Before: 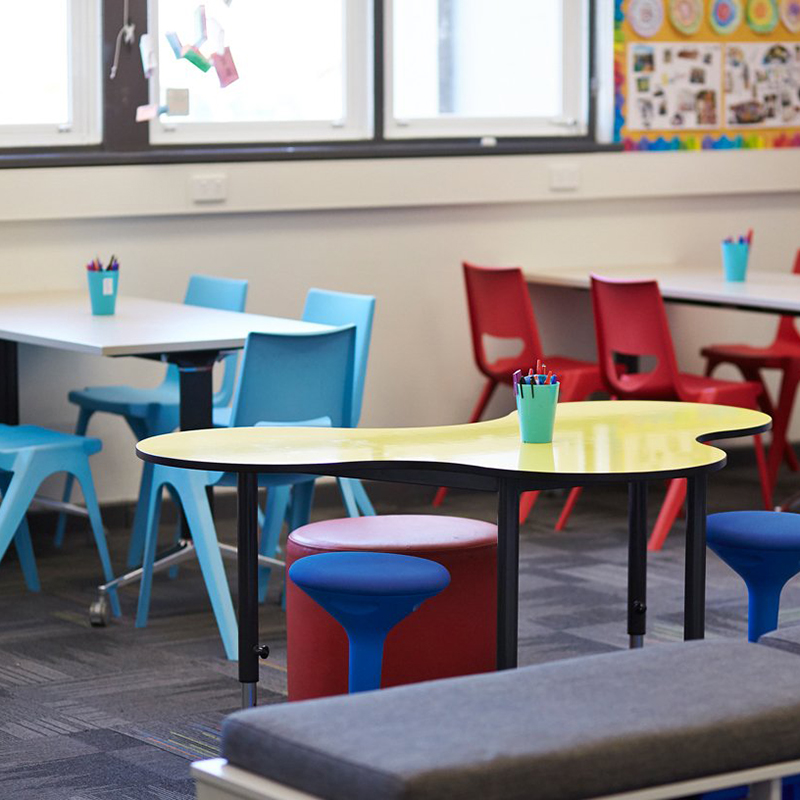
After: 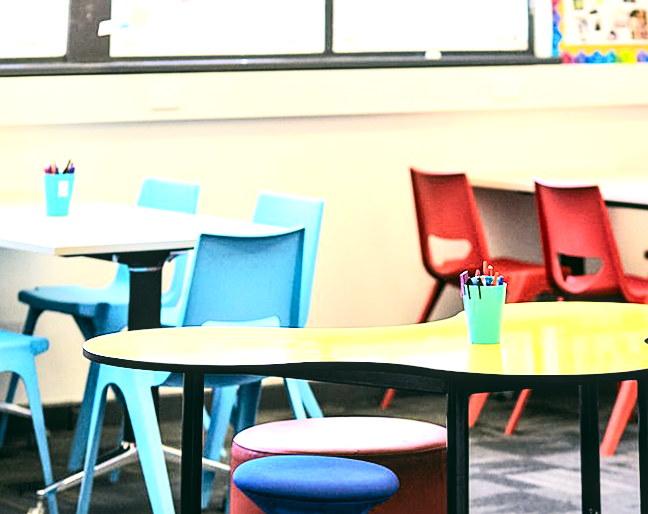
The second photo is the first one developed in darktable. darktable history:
tone curve: curves: ch0 [(0, 0) (0.118, 0.034) (0.182, 0.124) (0.265, 0.214) (0.504, 0.508) (0.783, 0.825) (1, 1)], color space Lab, linked channels, preserve colors none
local contrast: on, module defaults
sharpen: radius 1.272, amount 0.305, threshold 0
contrast brightness saturation: contrast 0.28
color correction: highlights a* -0.482, highlights b* 9.48, shadows a* -9.48, shadows b* 0.803
rotate and perspective: rotation 0.215°, lens shift (vertical) -0.139, crop left 0.069, crop right 0.939, crop top 0.002, crop bottom 0.996
exposure: black level correction 0.001, exposure 1.3 EV, compensate highlight preservation false
crop: left 3.015%, top 8.969%, right 9.647%, bottom 26.457%
